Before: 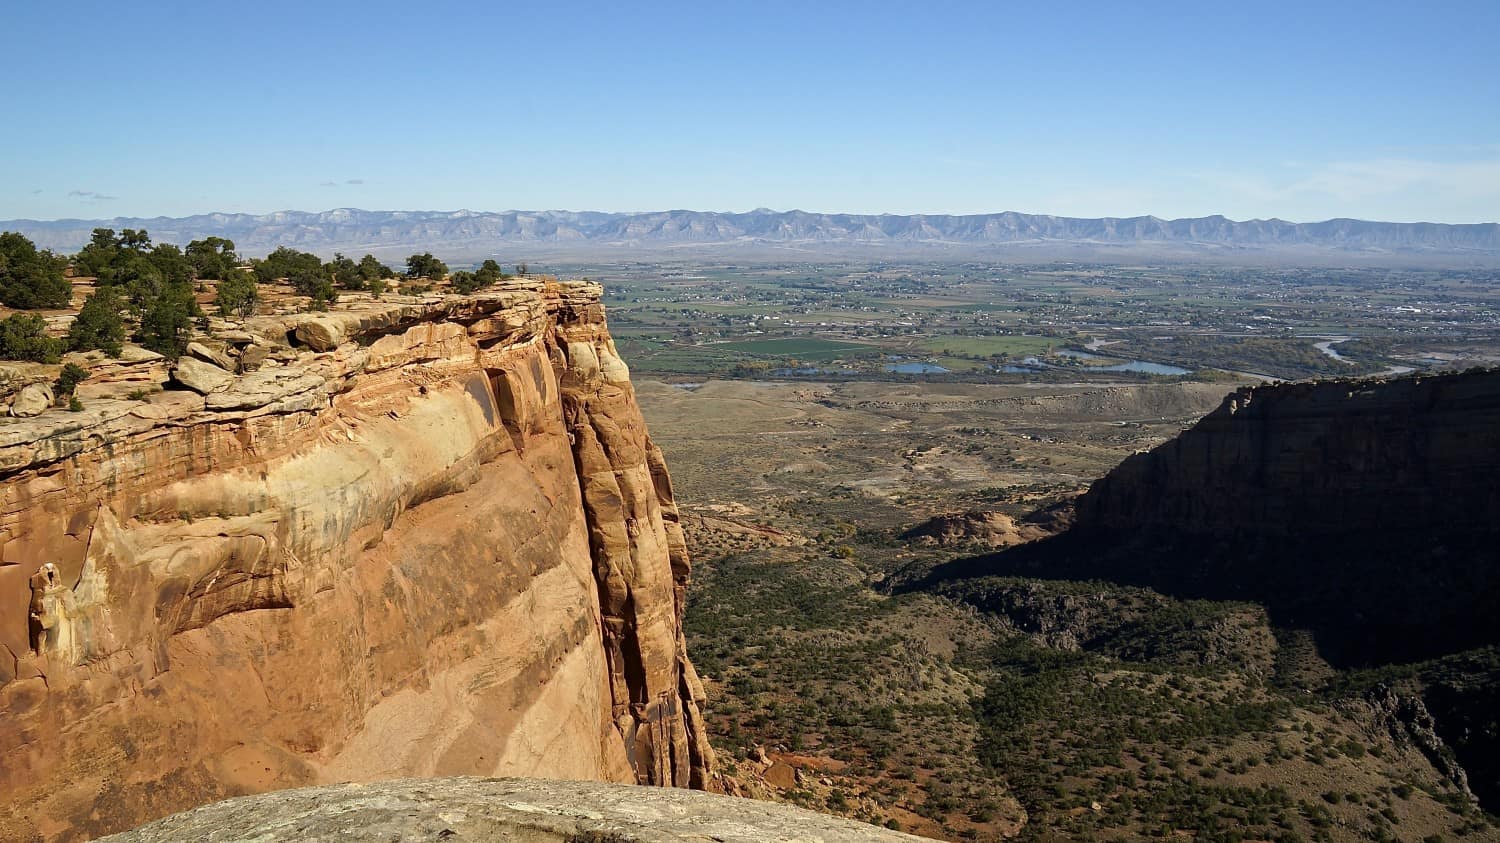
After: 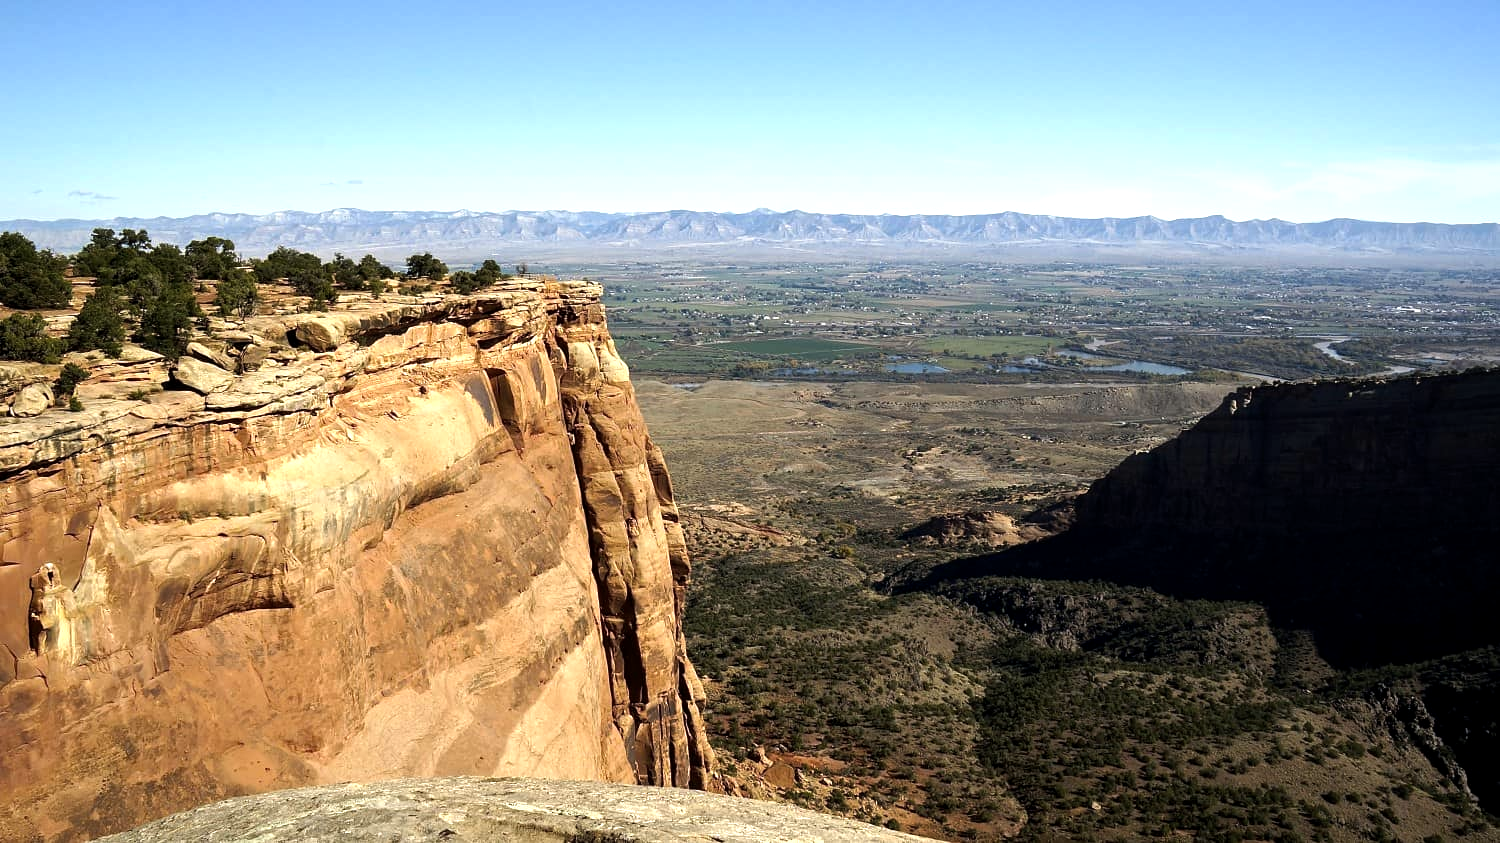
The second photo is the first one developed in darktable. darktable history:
tone equalizer: -8 EV -0.788 EV, -7 EV -0.735 EV, -6 EV -0.601 EV, -5 EV -0.363 EV, -3 EV 0.386 EV, -2 EV 0.6 EV, -1 EV 0.675 EV, +0 EV 0.771 EV, smoothing diameter 2.17%, edges refinement/feathering 19.01, mask exposure compensation -1.57 EV, filter diffusion 5
local contrast: highlights 107%, shadows 98%, detail 120%, midtone range 0.2
